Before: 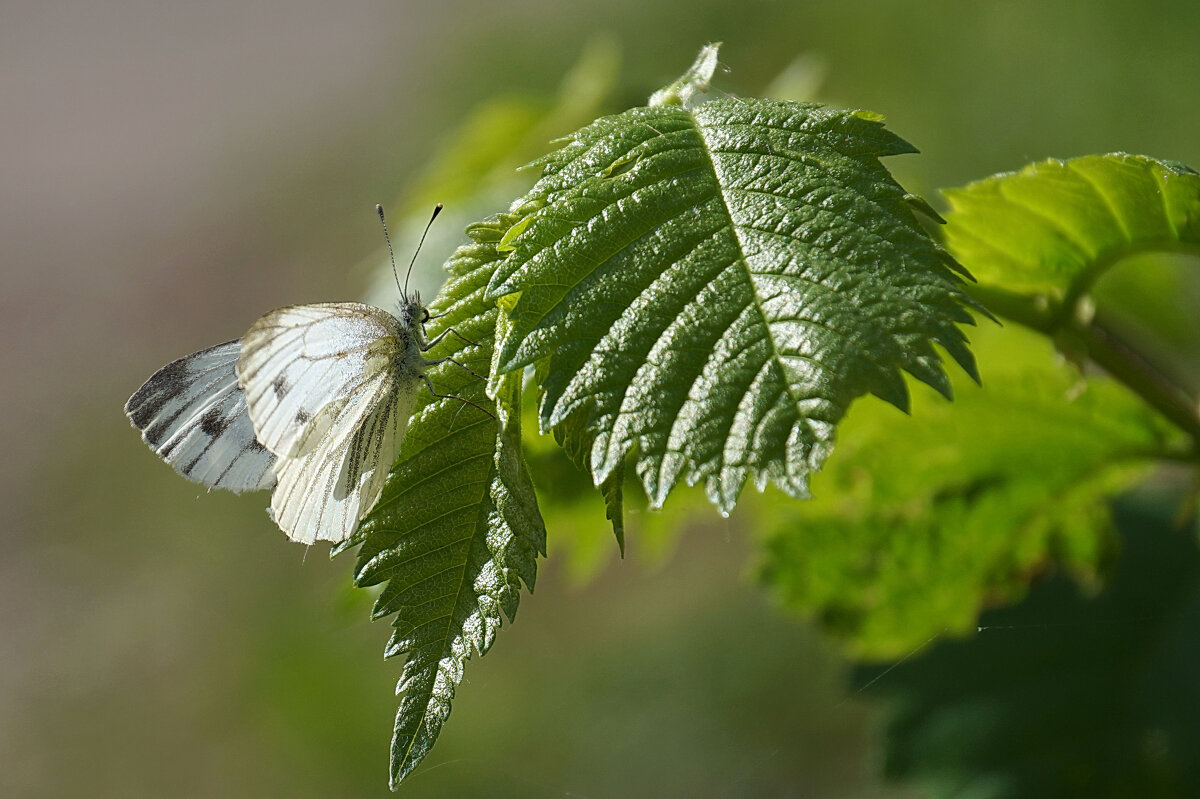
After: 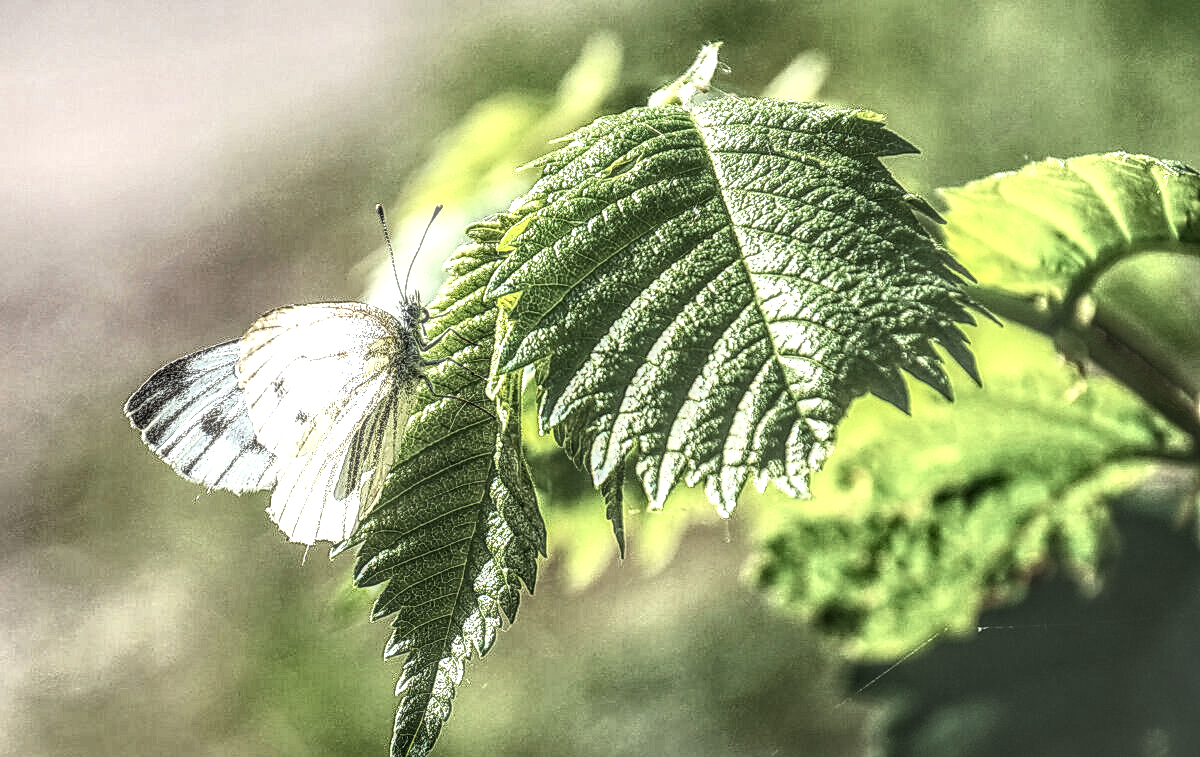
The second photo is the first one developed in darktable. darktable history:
local contrast: highlights 5%, shadows 6%, detail 298%, midtone range 0.303
sharpen: on, module defaults
exposure: black level correction -0.042, exposure 0.06 EV, compensate highlight preservation false
crop and rotate: top 0.006%, bottom 5.188%
contrast brightness saturation: contrast 0.623, brightness 0.35, saturation 0.144
